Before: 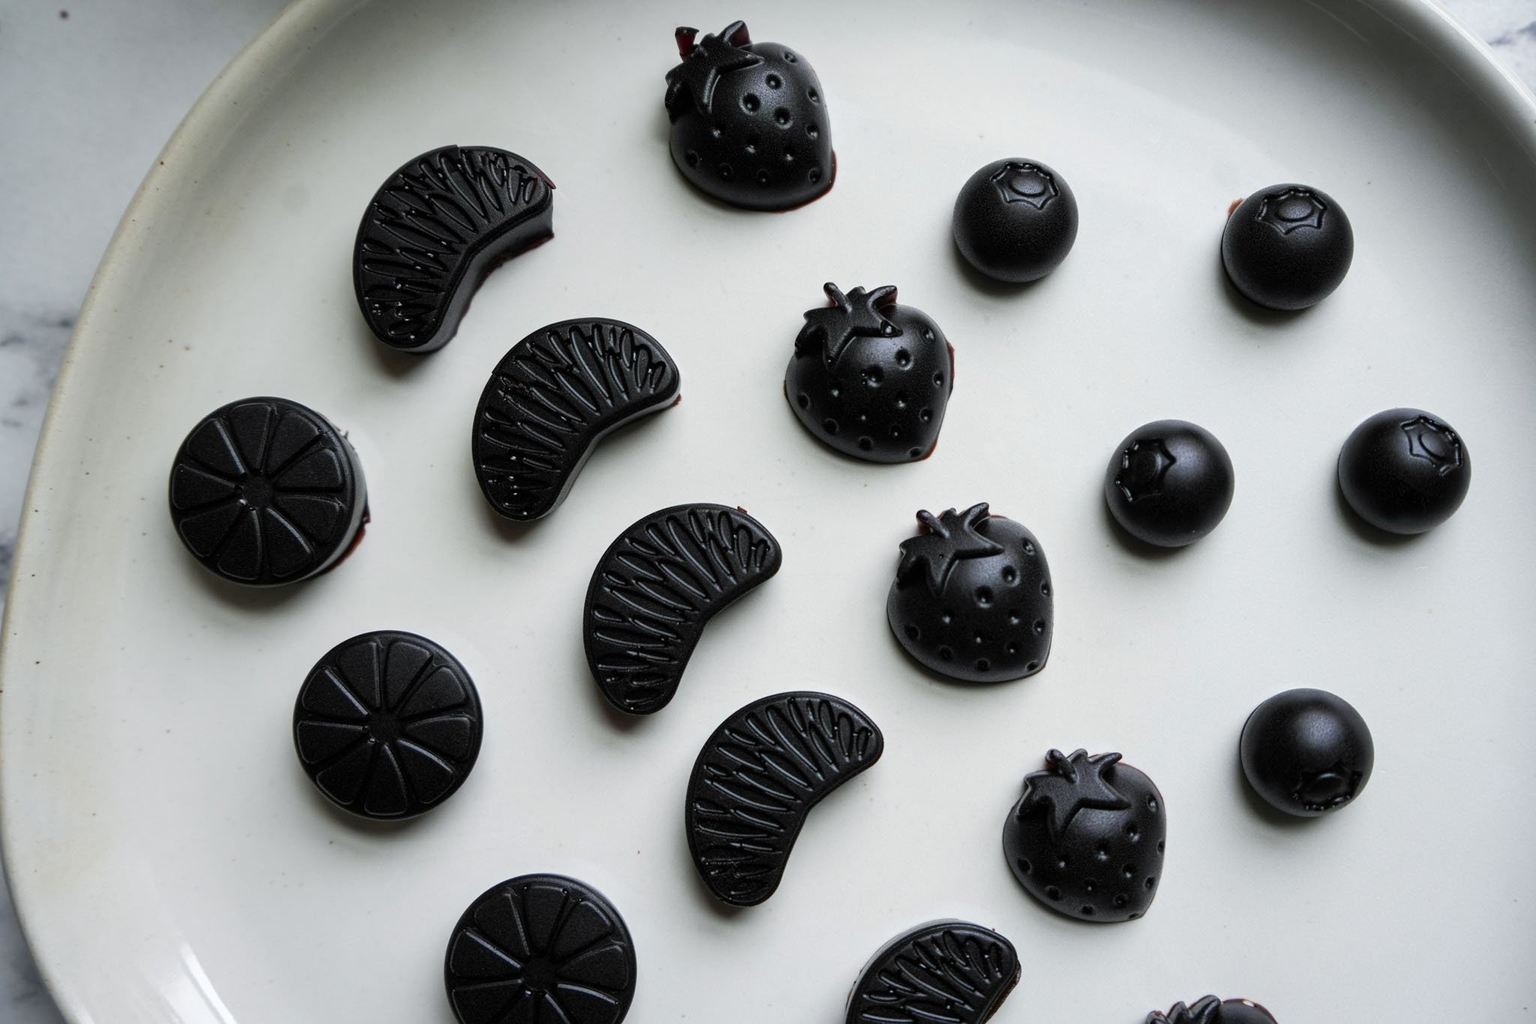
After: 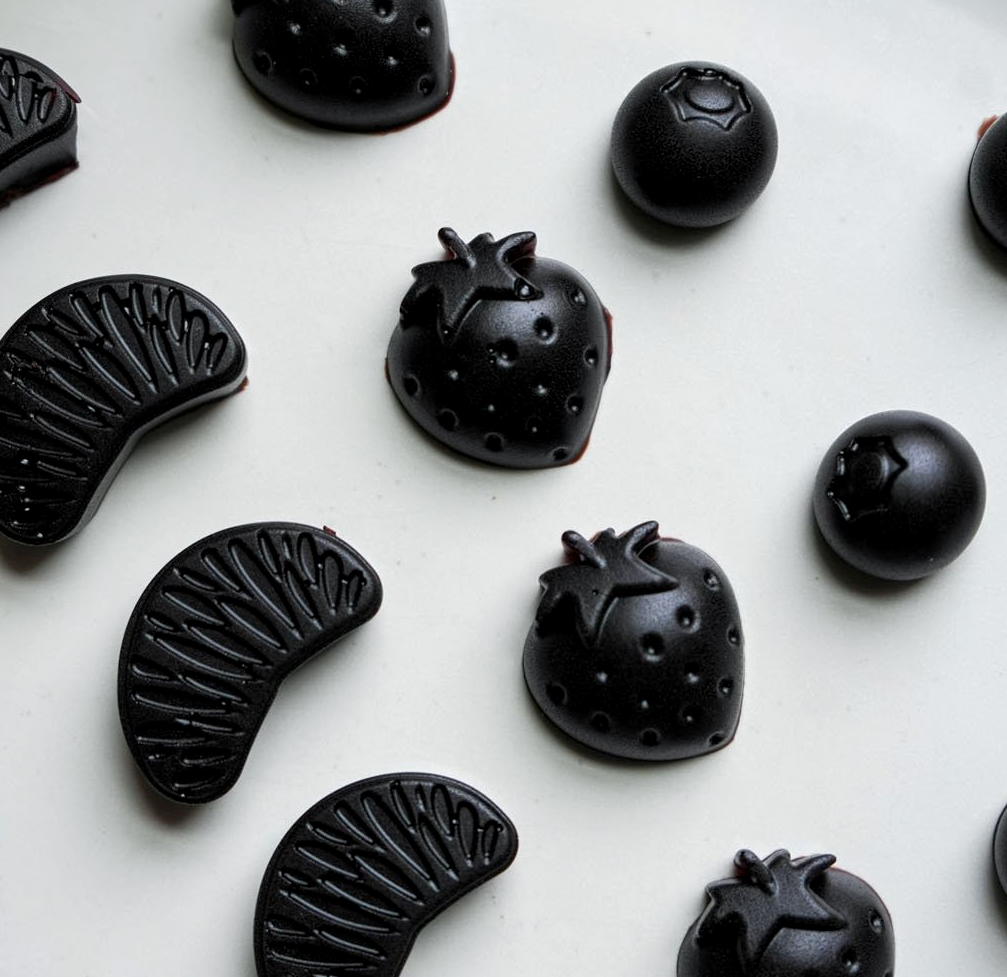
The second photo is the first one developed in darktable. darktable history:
local contrast: highlights 106%, shadows 103%, detail 119%, midtone range 0.2
crop: left 32.269%, top 10.965%, right 18.539%, bottom 17.435%
